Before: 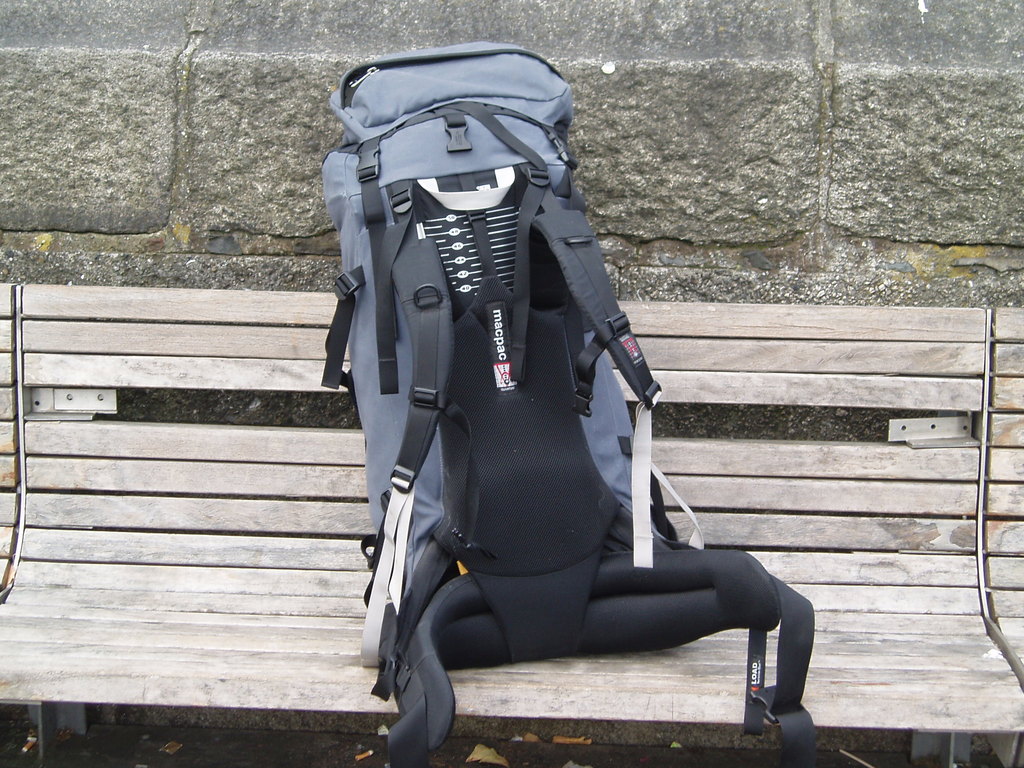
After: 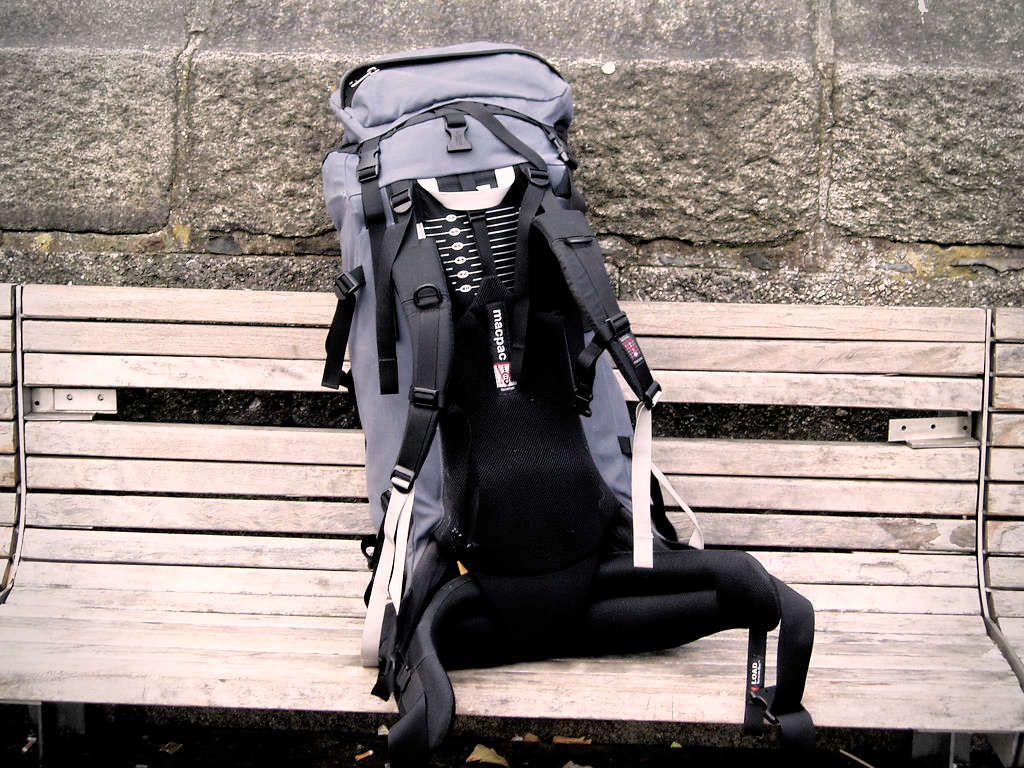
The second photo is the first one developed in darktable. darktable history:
filmic rgb: black relative exposure -3.64 EV, white relative exposure 2.44 EV, hardness 3.29
color correction: highlights a* 7.34, highlights b* 4.37
vignetting: on, module defaults
